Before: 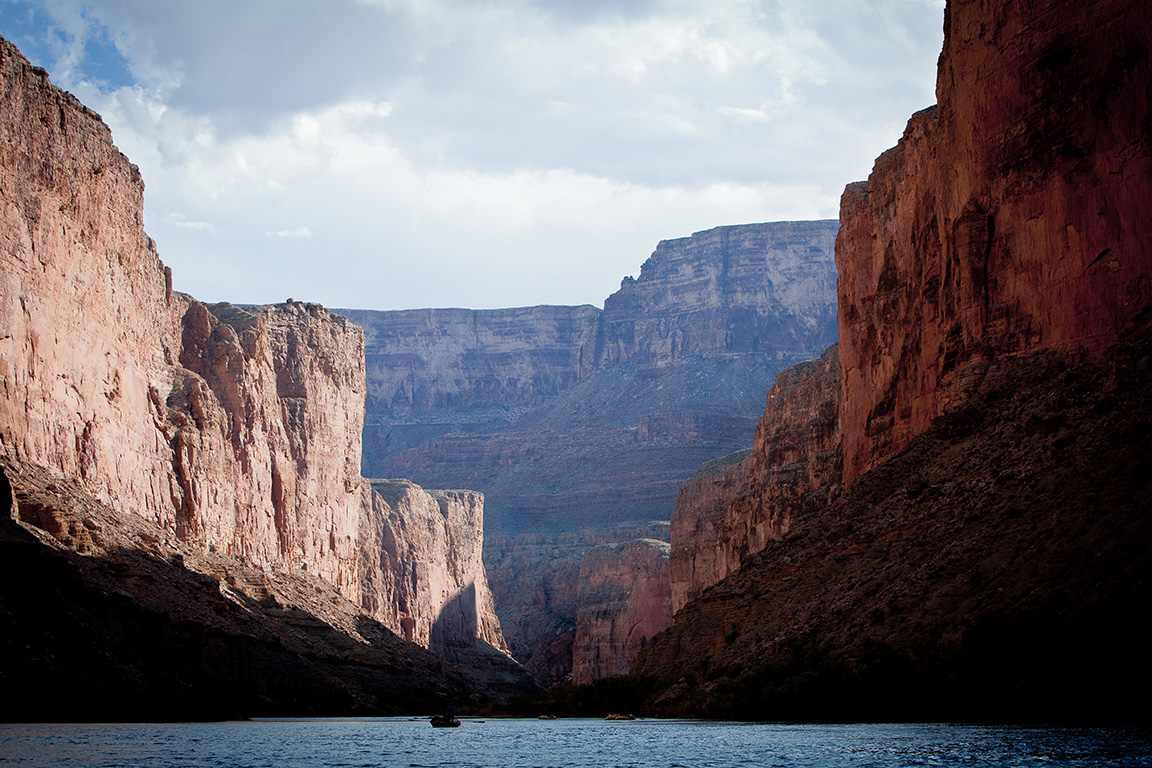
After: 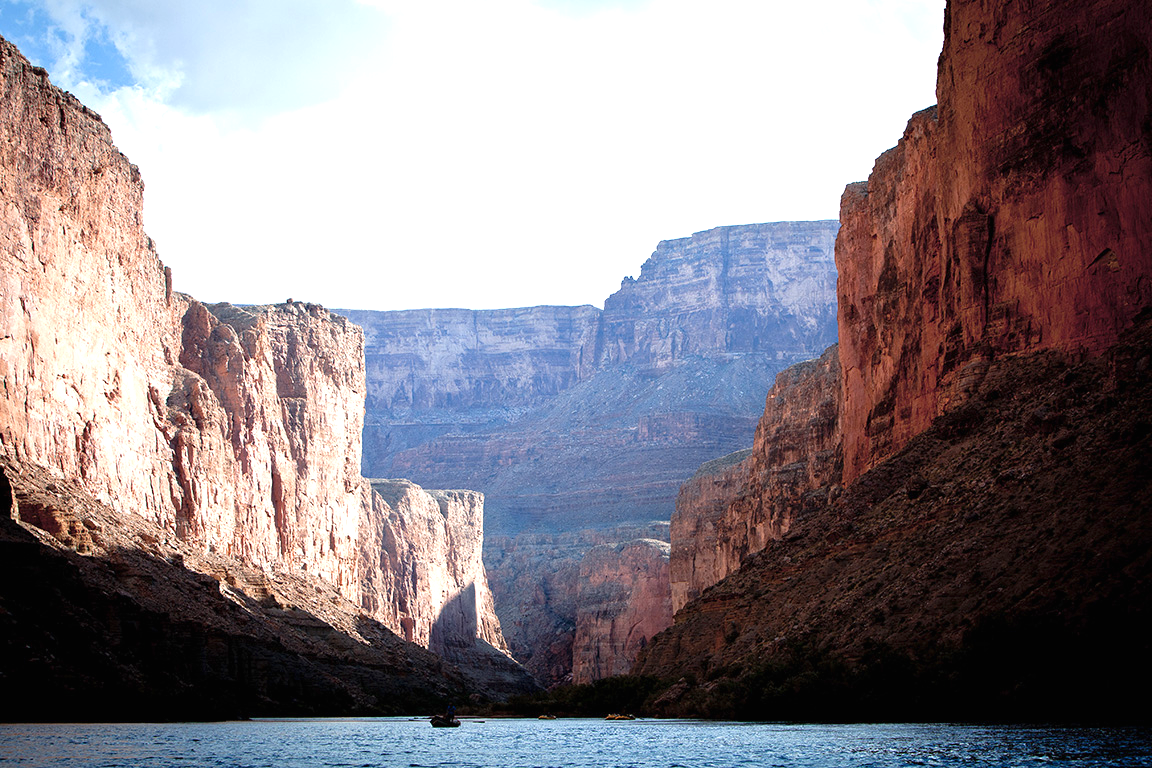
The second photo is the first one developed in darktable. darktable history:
exposure: black level correction 0, exposure 0.95 EV, compensate exposure bias true, compensate highlight preservation false
color correction: saturation 0.99
